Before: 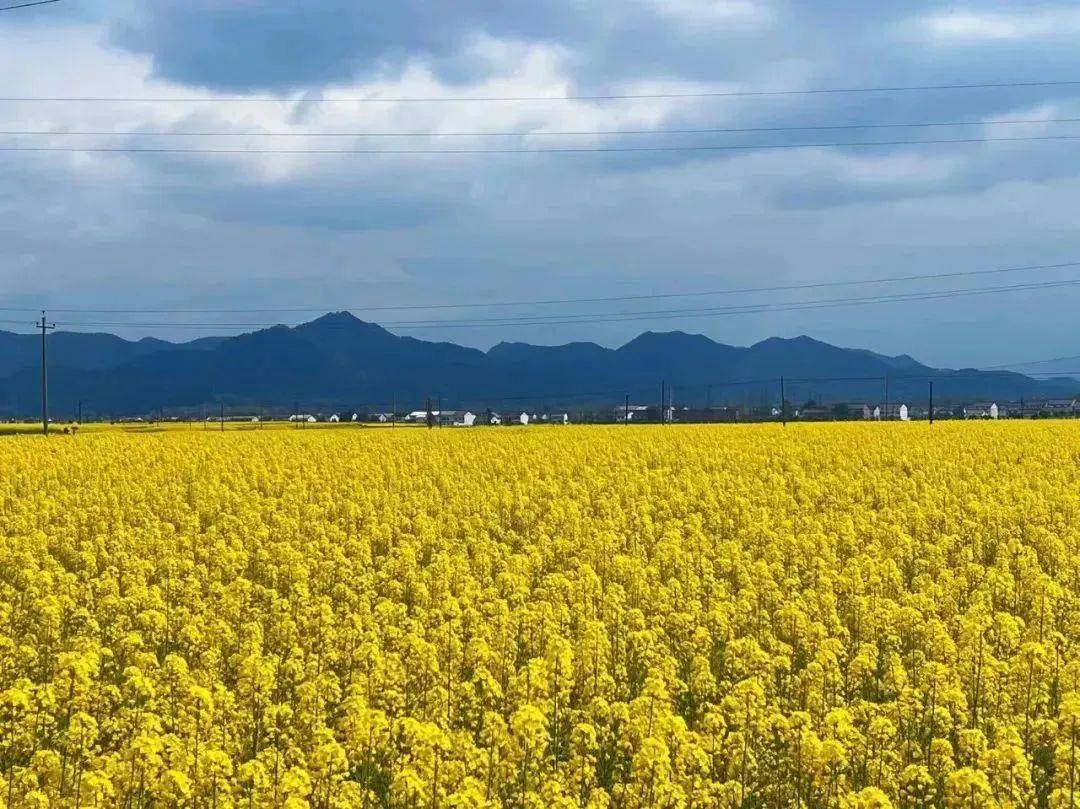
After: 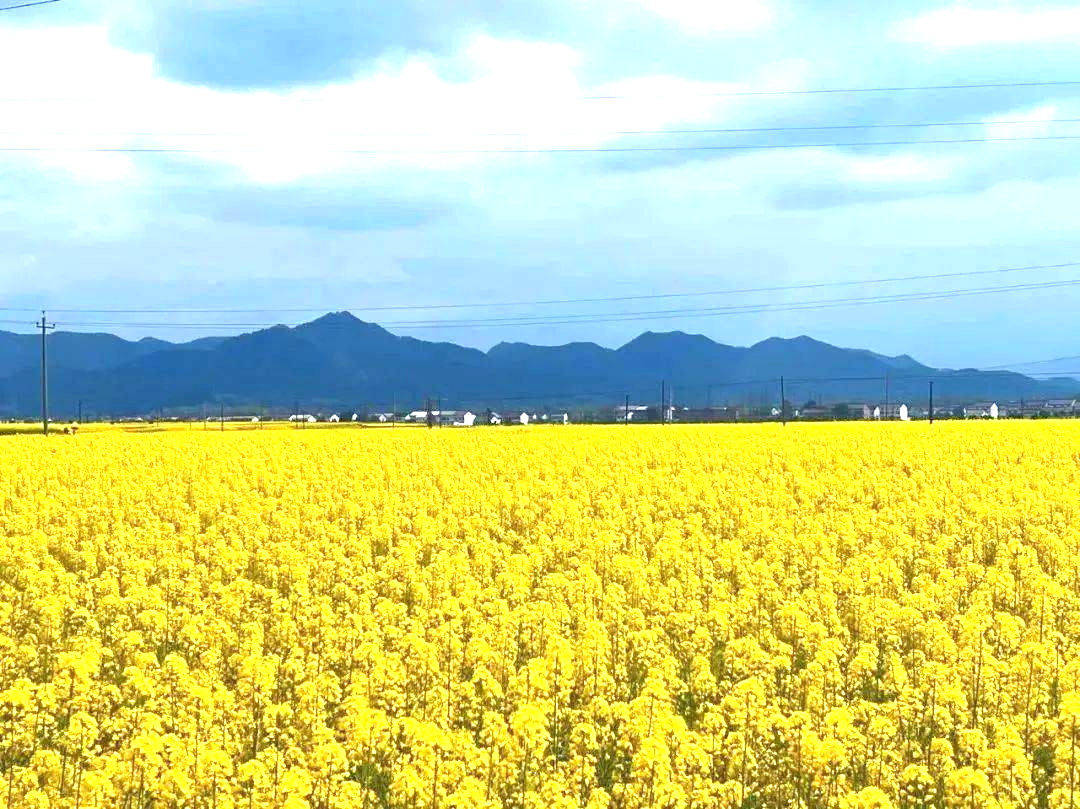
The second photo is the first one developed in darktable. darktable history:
exposure: exposure 1.248 EV, compensate highlight preservation false
